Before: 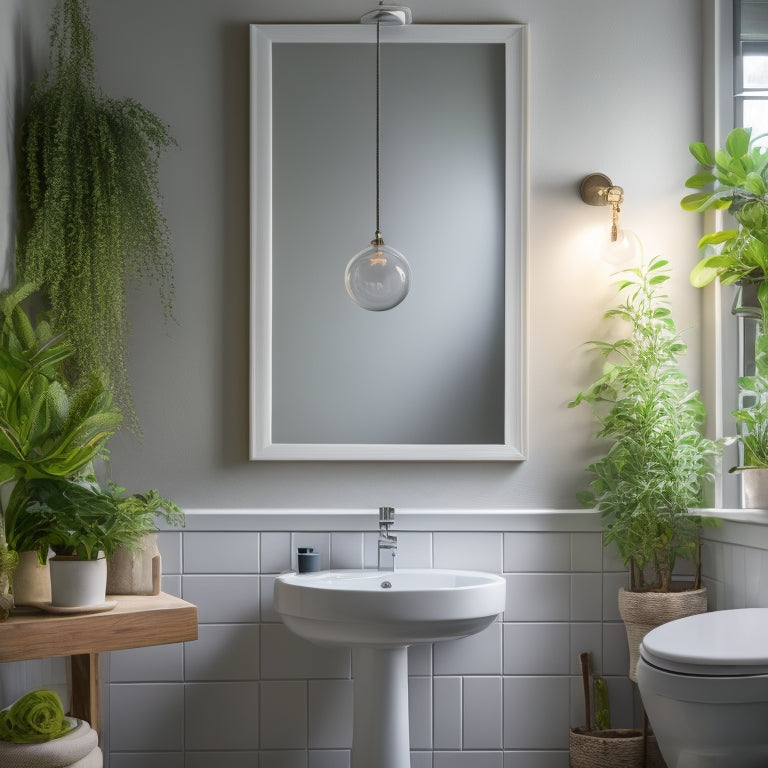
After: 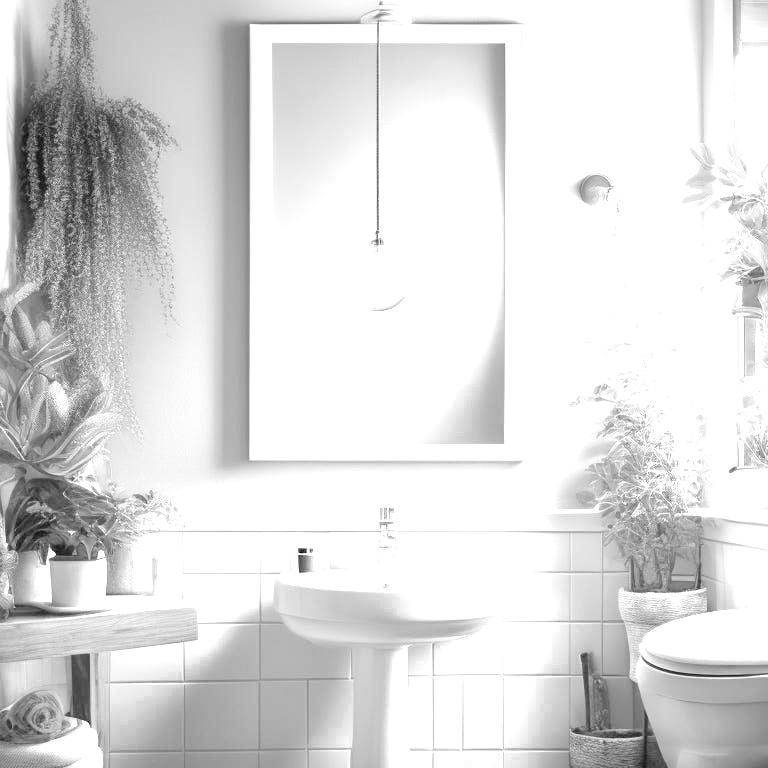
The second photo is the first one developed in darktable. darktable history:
exposure: exposure 2.25 EV, compensate highlight preservation false
tone curve: curves: ch0 [(0, 0) (0.003, 0.01) (0.011, 0.01) (0.025, 0.011) (0.044, 0.019) (0.069, 0.032) (0.1, 0.054) (0.136, 0.088) (0.177, 0.138) (0.224, 0.214) (0.277, 0.297) (0.335, 0.391) (0.399, 0.469) (0.468, 0.551) (0.543, 0.622) (0.623, 0.699) (0.709, 0.775) (0.801, 0.85) (0.898, 0.929) (1, 1)], preserve colors none
color zones: curves: ch0 [(0, 0.613) (0.01, 0.613) (0.245, 0.448) (0.498, 0.529) (0.642, 0.665) (0.879, 0.777) (0.99, 0.613)]; ch1 [(0, 0) (0.143, 0) (0.286, 0) (0.429, 0) (0.571, 0) (0.714, 0) (0.857, 0)]
